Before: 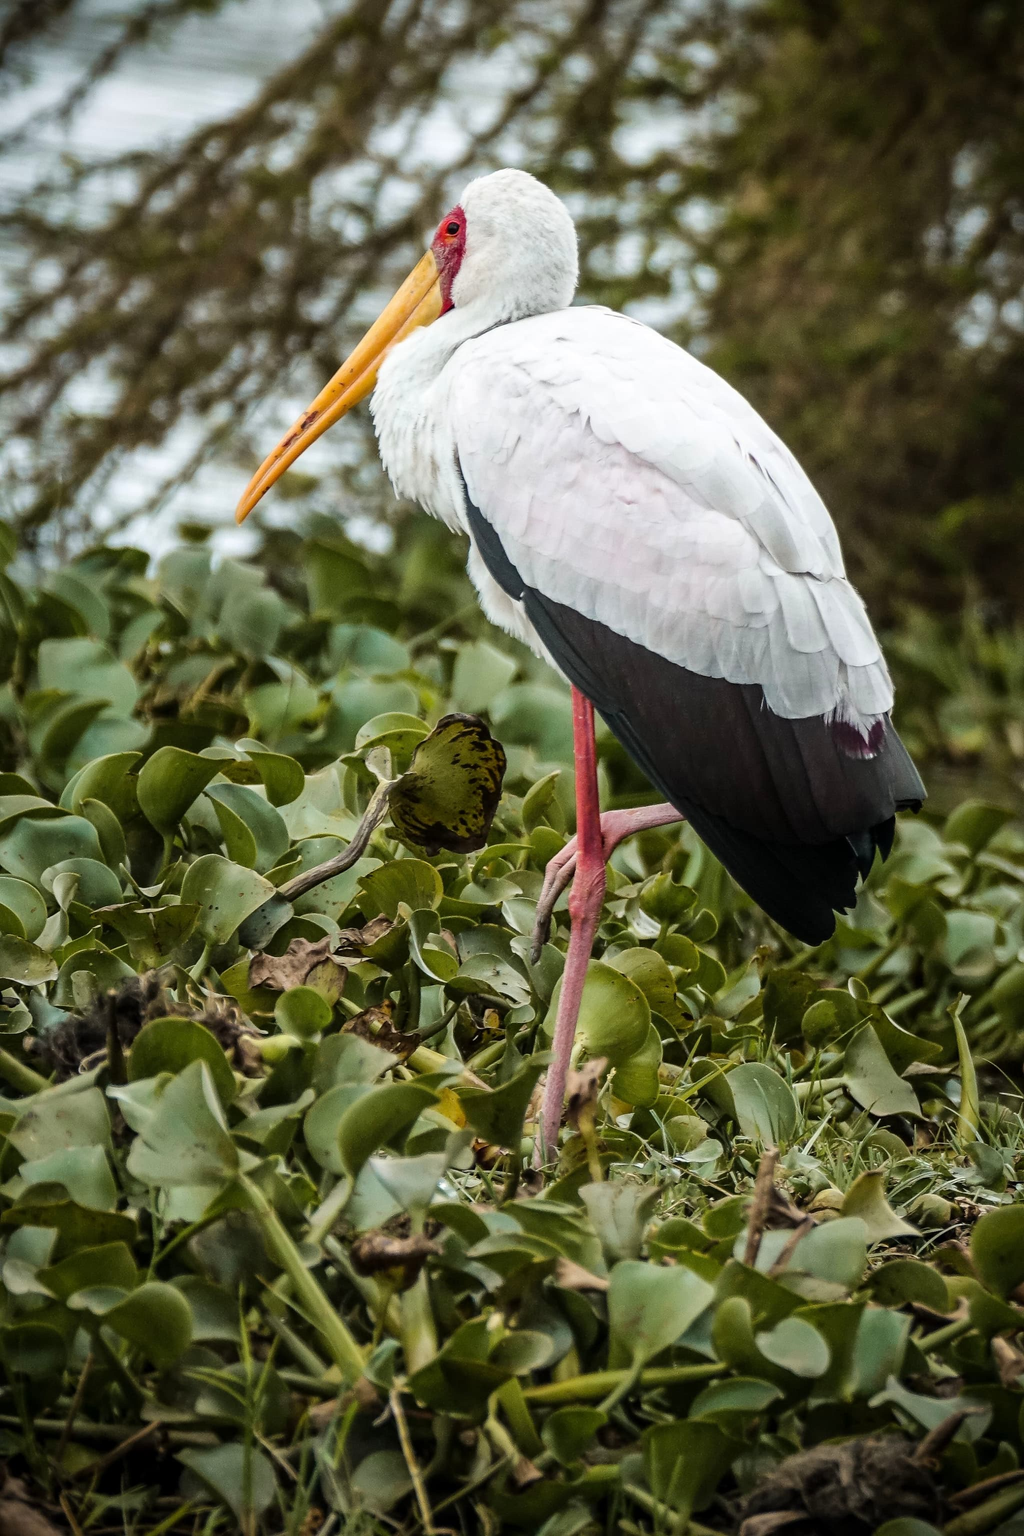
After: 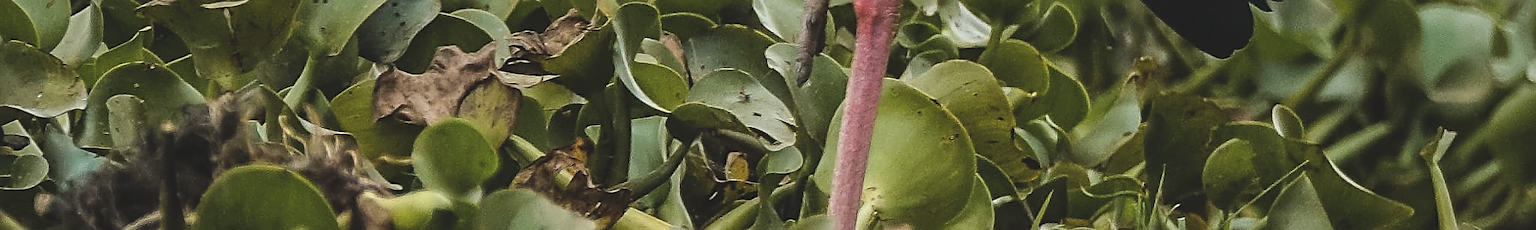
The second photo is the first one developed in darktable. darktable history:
crop and rotate: top 59.084%, bottom 30.916%
exposure: black level correction -0.015, exposure -0.125 EV, compensate highlight preservation false
sharpen: amount 0.478
